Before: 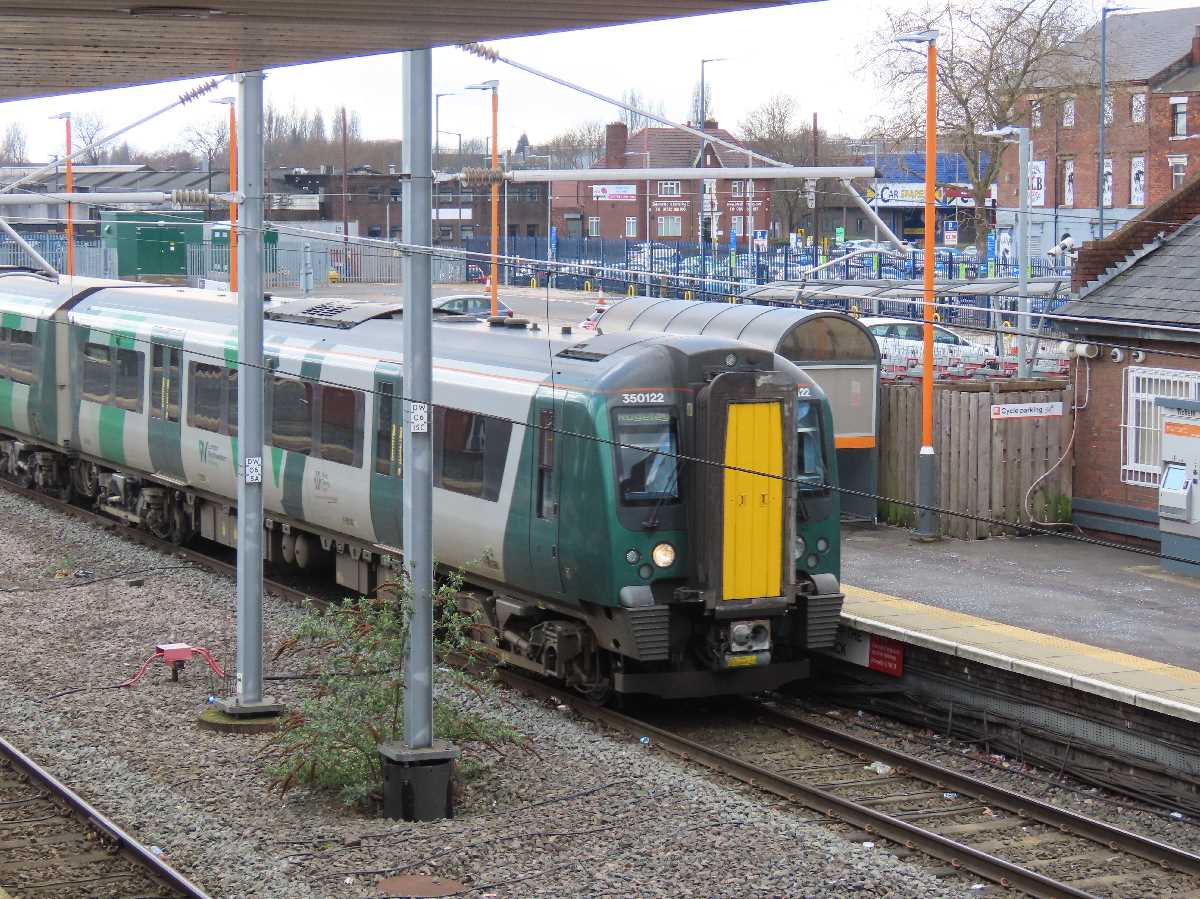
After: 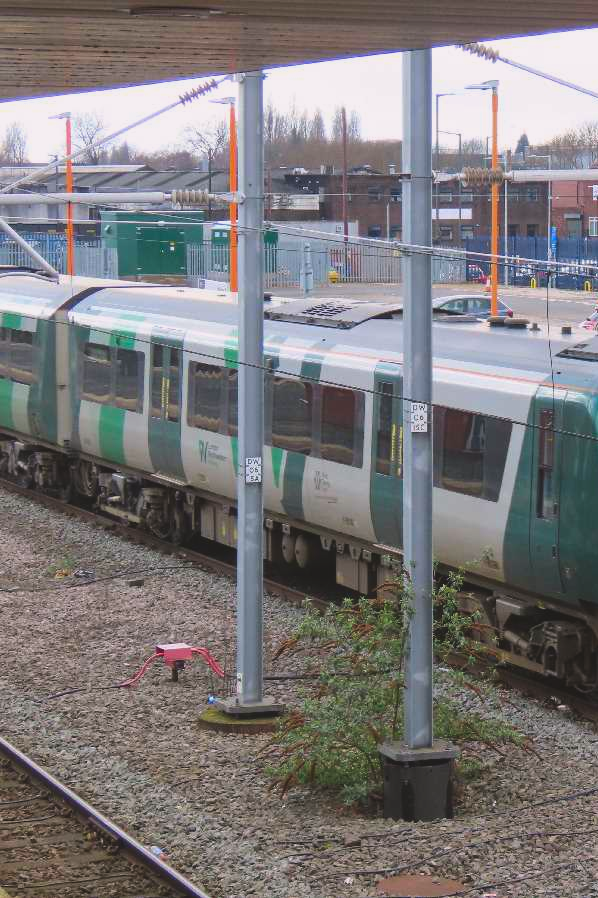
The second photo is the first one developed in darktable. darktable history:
crop and rotate: left 0.032%, top 0%, right 50.077%
exposure: black level correction -0.013, exposure -0.194 EV, compensate exposure bias true, compensate highlight preservation false
contrast brightness saturation: brightness -0.026, saturation 0.34
color correction: highlights a* 3.1, highlights b* -1.06, shadows a* -0.055, shadows b* 1.85, saturation 0.977
